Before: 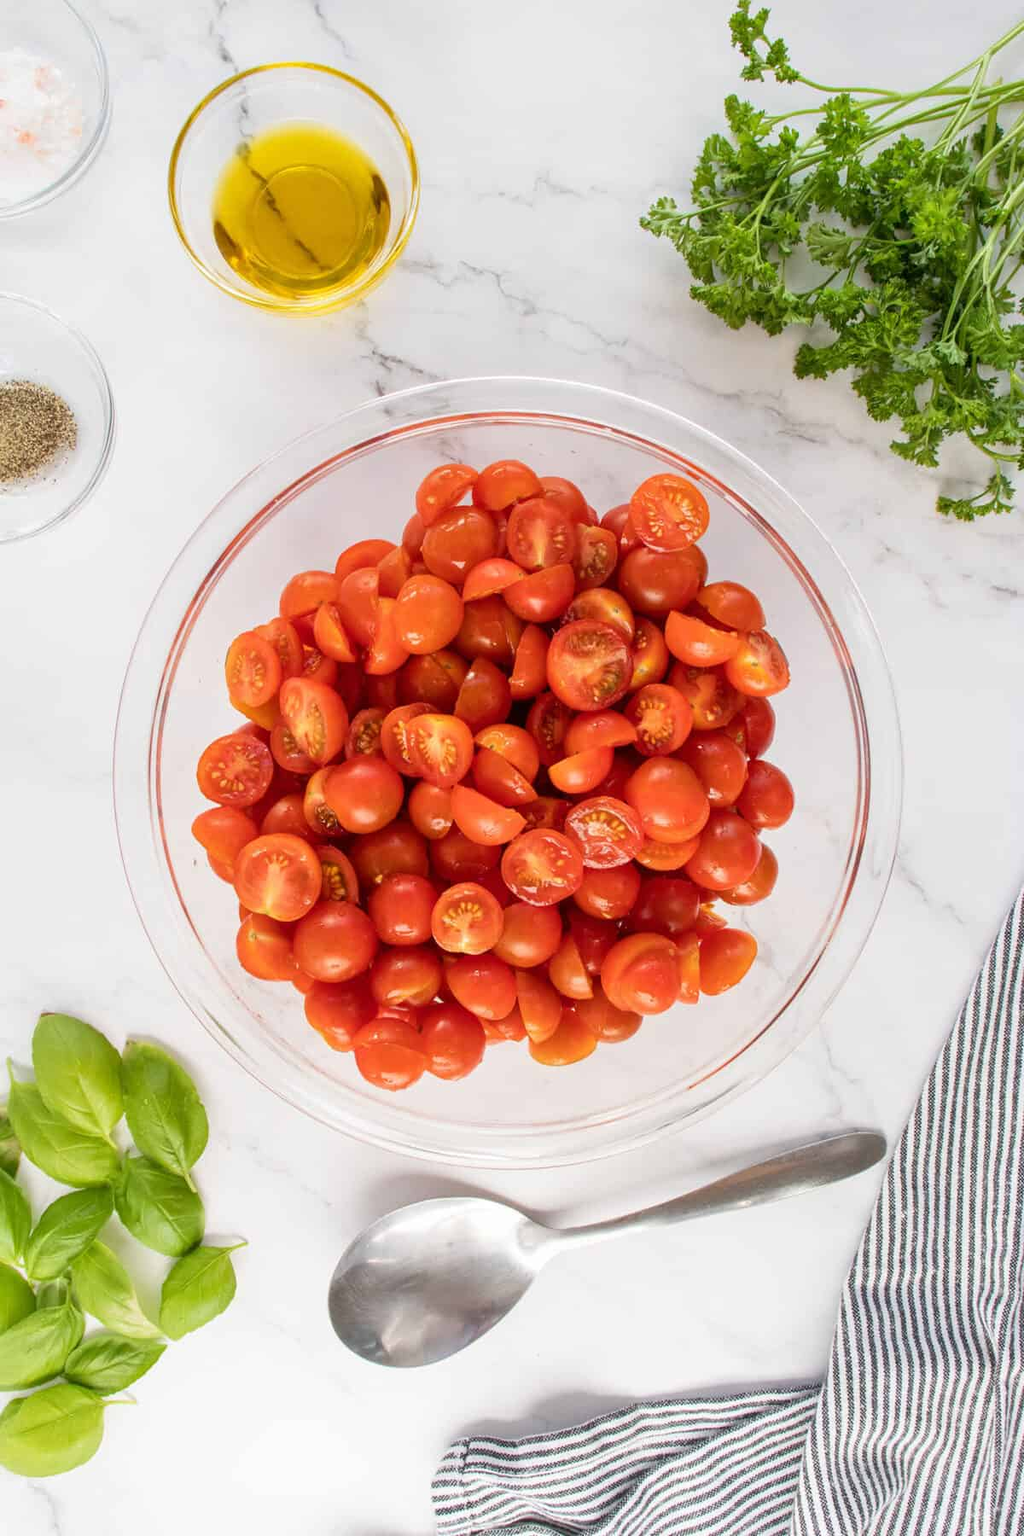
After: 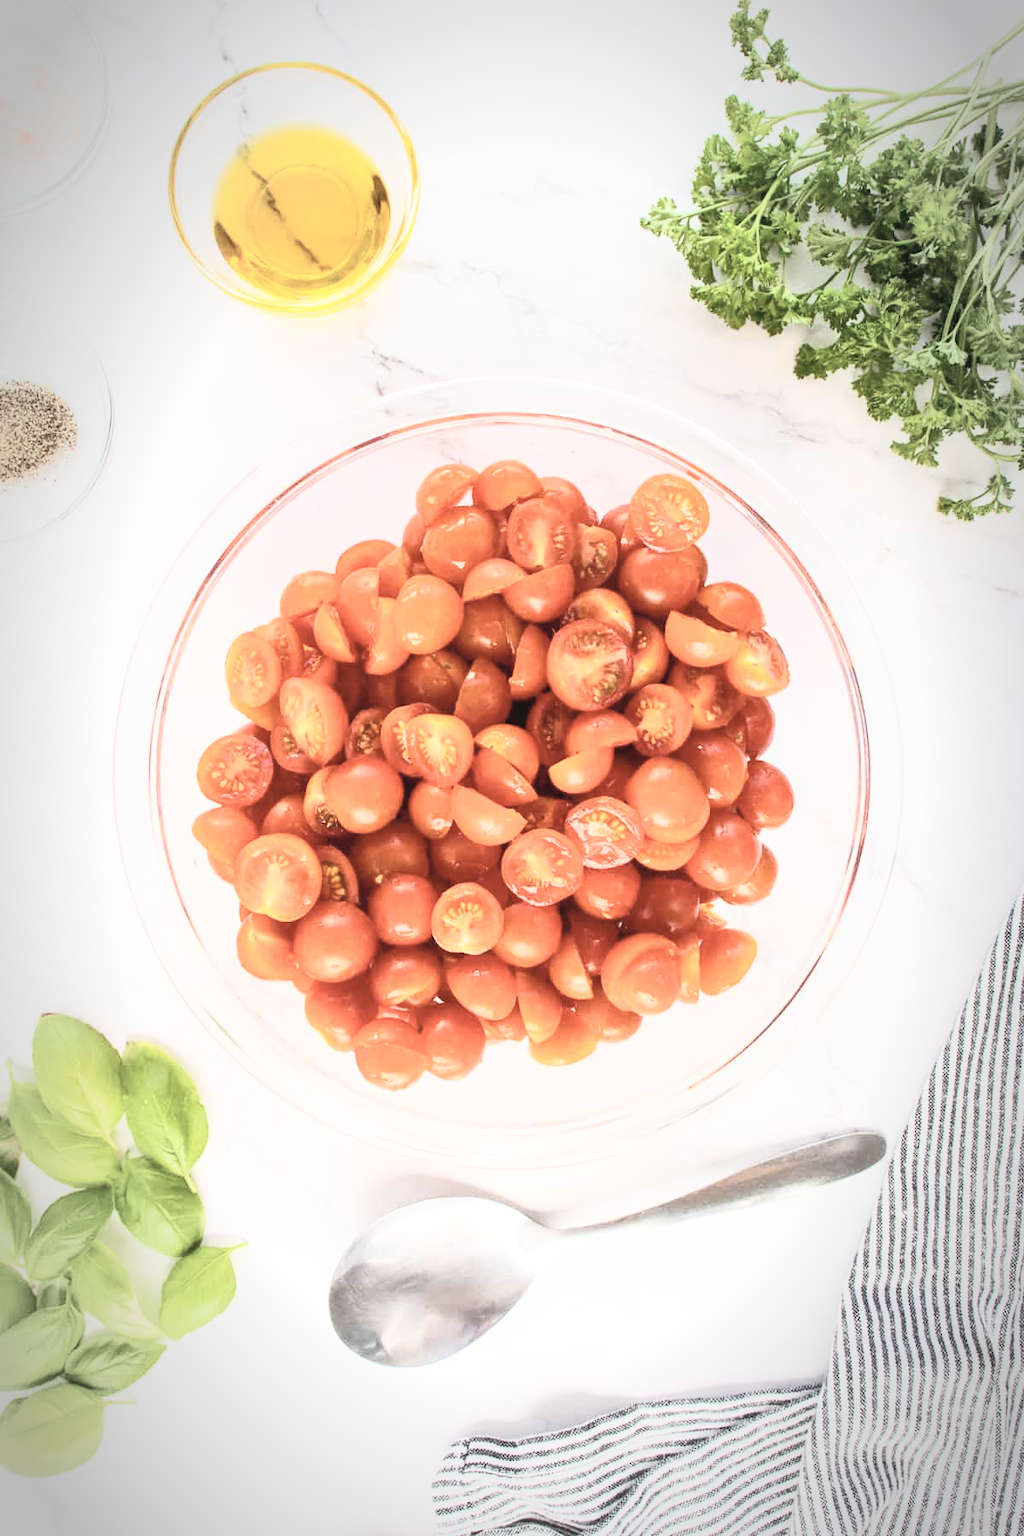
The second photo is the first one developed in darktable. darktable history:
contrast brightness saturation: contrast 0.43, brightness 0.56, saturation -0.19
vignetting: automatic ratio true
